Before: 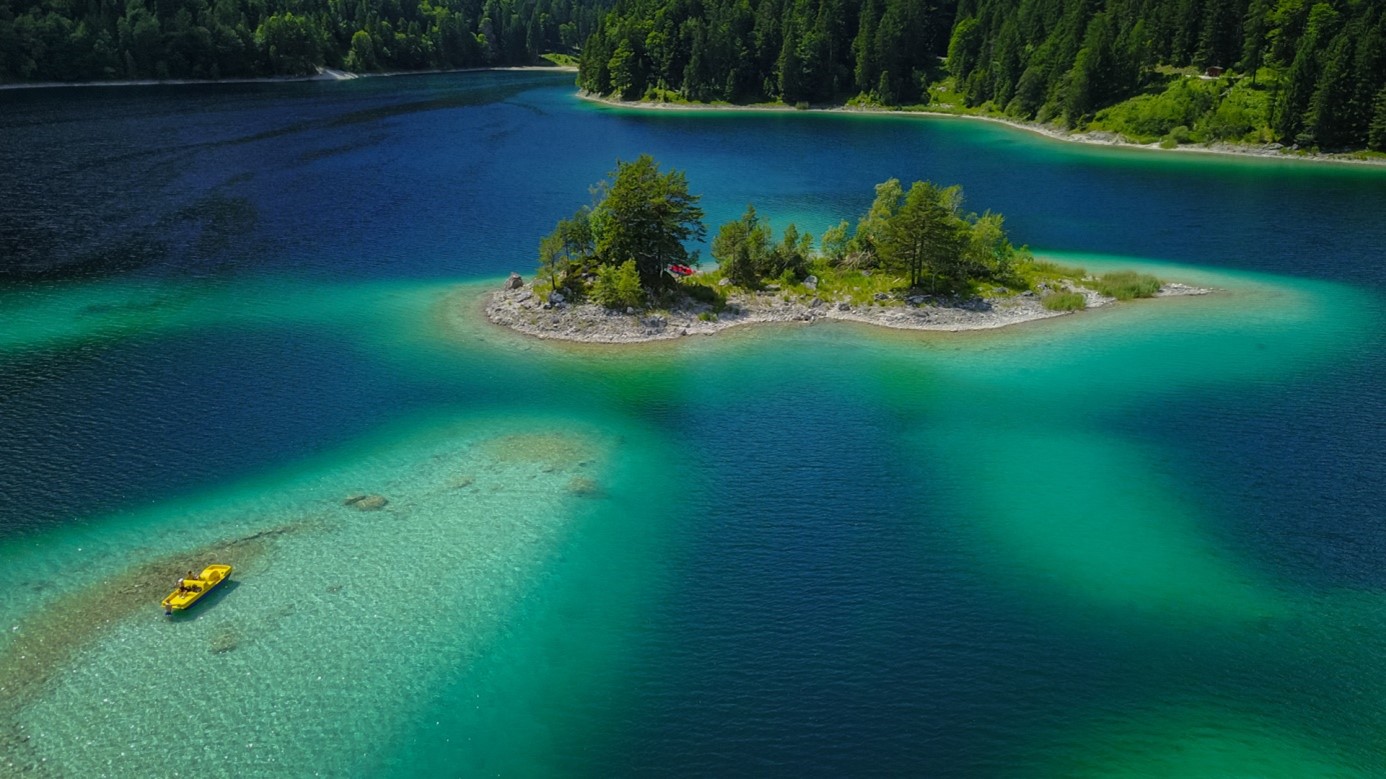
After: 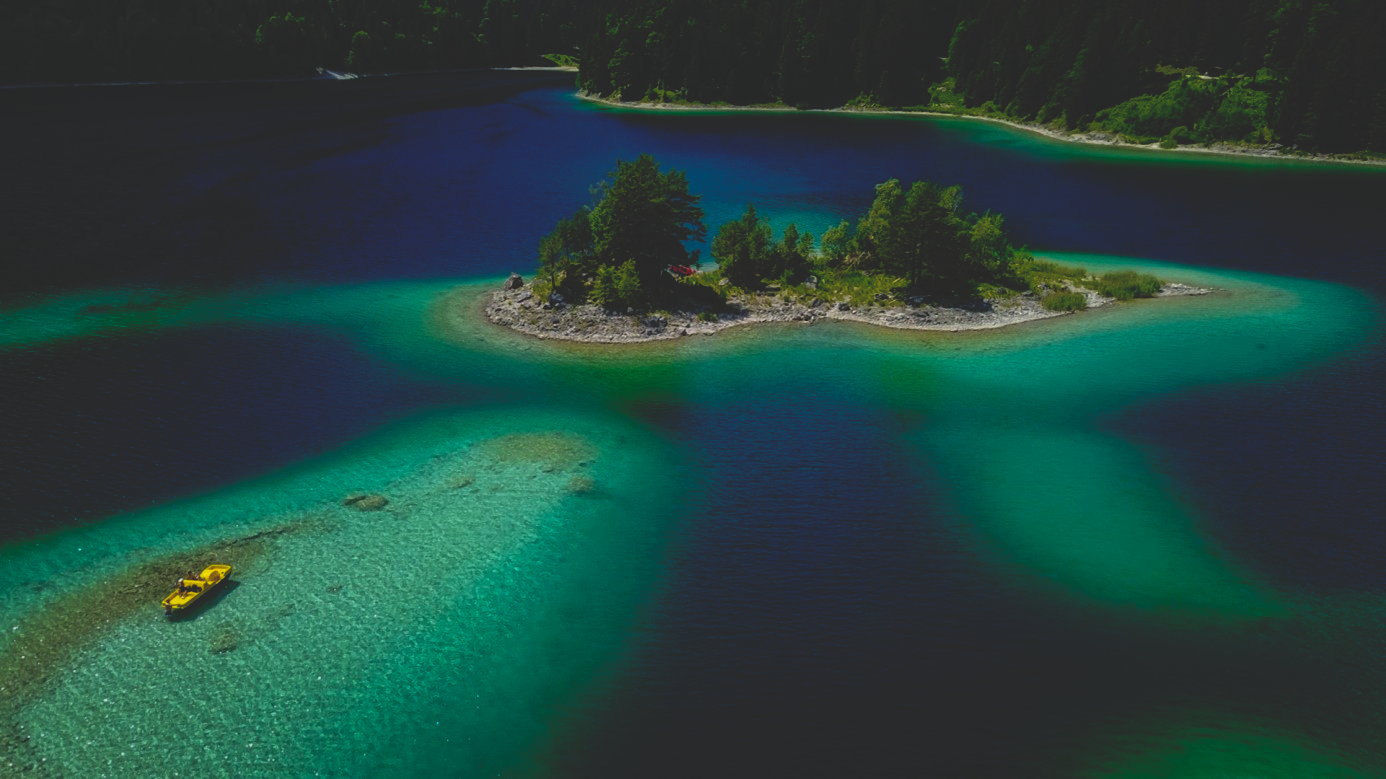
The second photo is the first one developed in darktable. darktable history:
base curve: curves: ch0 [(0, 0.02) (0.083, 0.036) (1, 1)], preserve colors none
exposure: exposure -0.109 EV, compensate exposure bias true, compensate highlight preservation false
